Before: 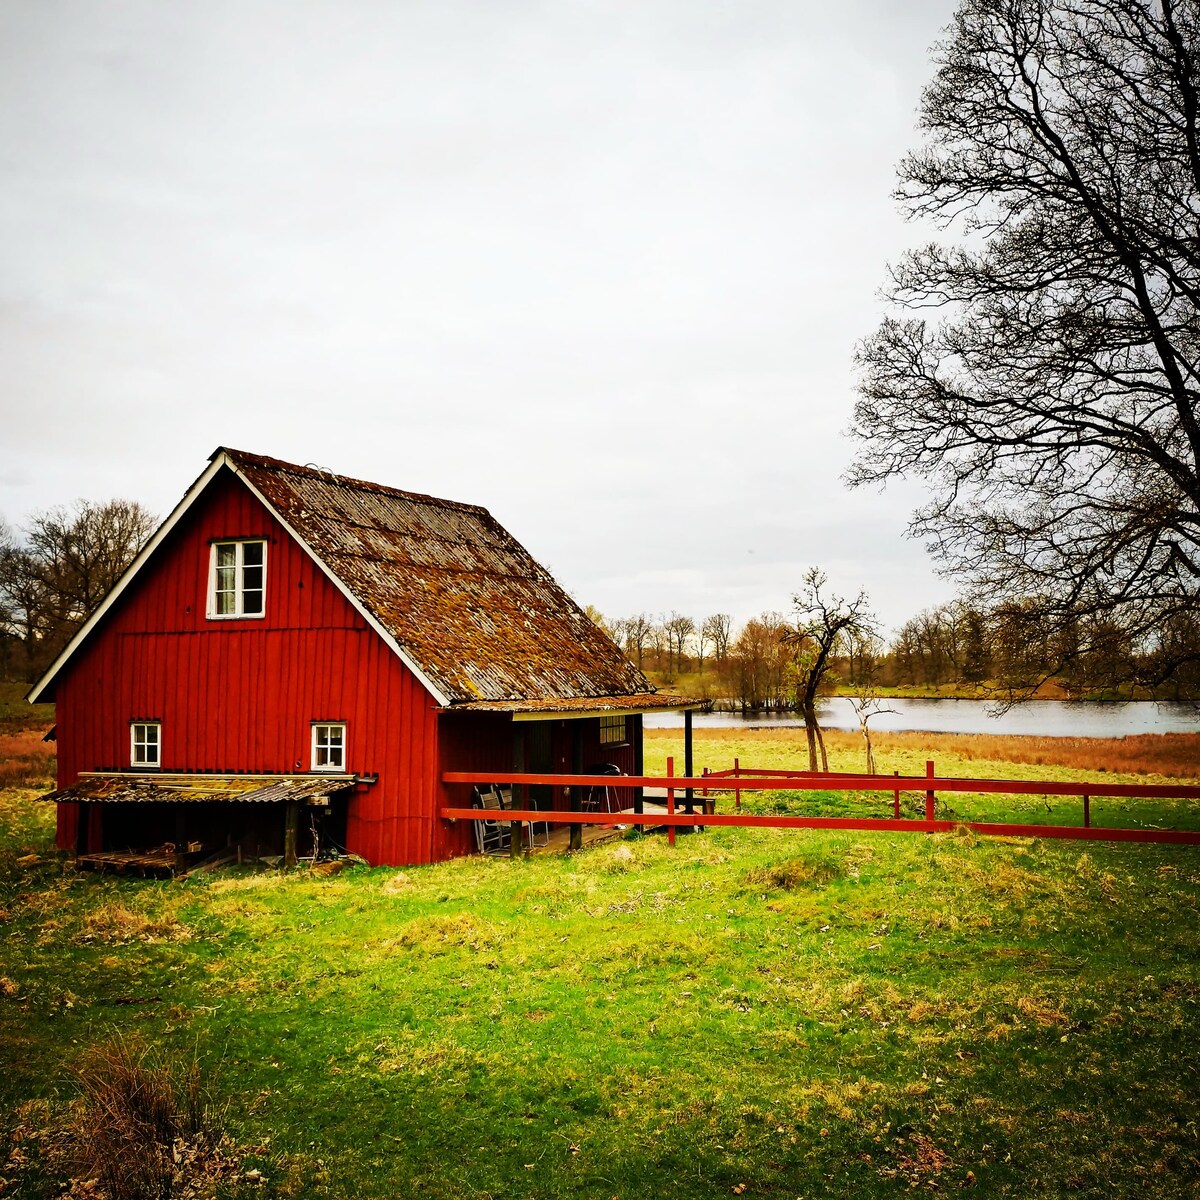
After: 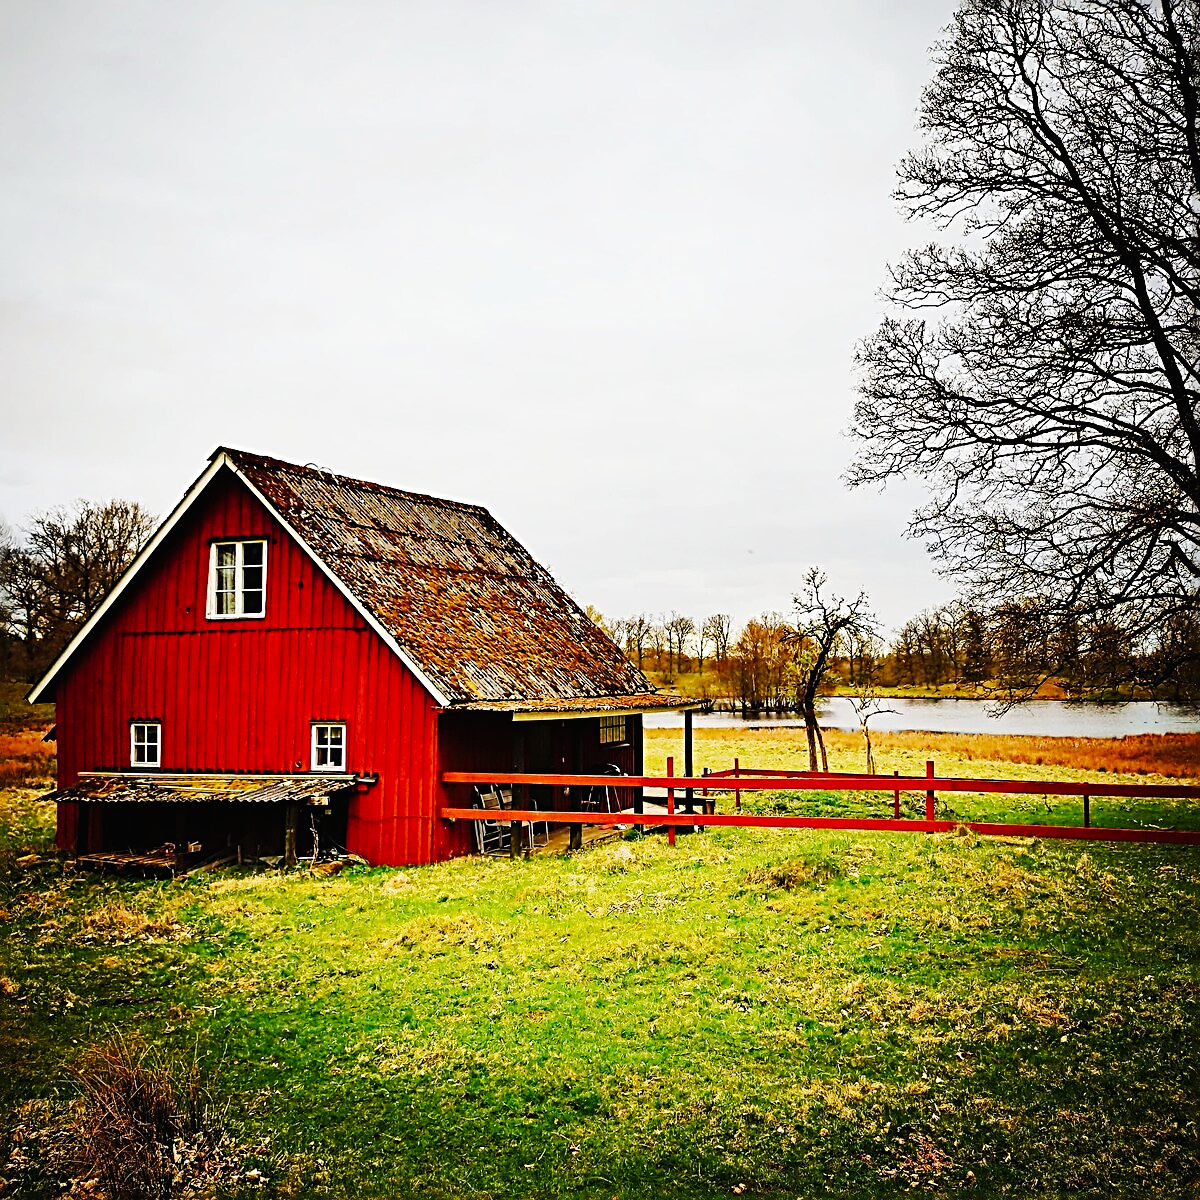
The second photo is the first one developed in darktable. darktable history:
sharpen: radius 3.024, amount 0.763
haze removal: compatibility mode true, adaptive false
tone curve: curves: ch0 [(0, 0.01) (0.097, 0.07) (0.204, 0.173) (0.447, 0.517) (0.539, 0.624) (0.733, 0.791) (0.879, 0.898) (1, 0.98)]; ch1 [(0, 0) (0.393, 0.415) (0.447, 0.448) (0.485, 0.494) (0.523, 0.509) (0.545, 0.544) (0.574, 0.578) (0.648, 0.674) (1, 1)]; ch2 [(0, 0) (0.369, 0.388) (0.449, 0.431) (0.499, 0.5) (0.521, 0.517) (0.53, 0.54) (0.564, 0.569) (0.674, 0.735) (1, 1)], preserve colors none
